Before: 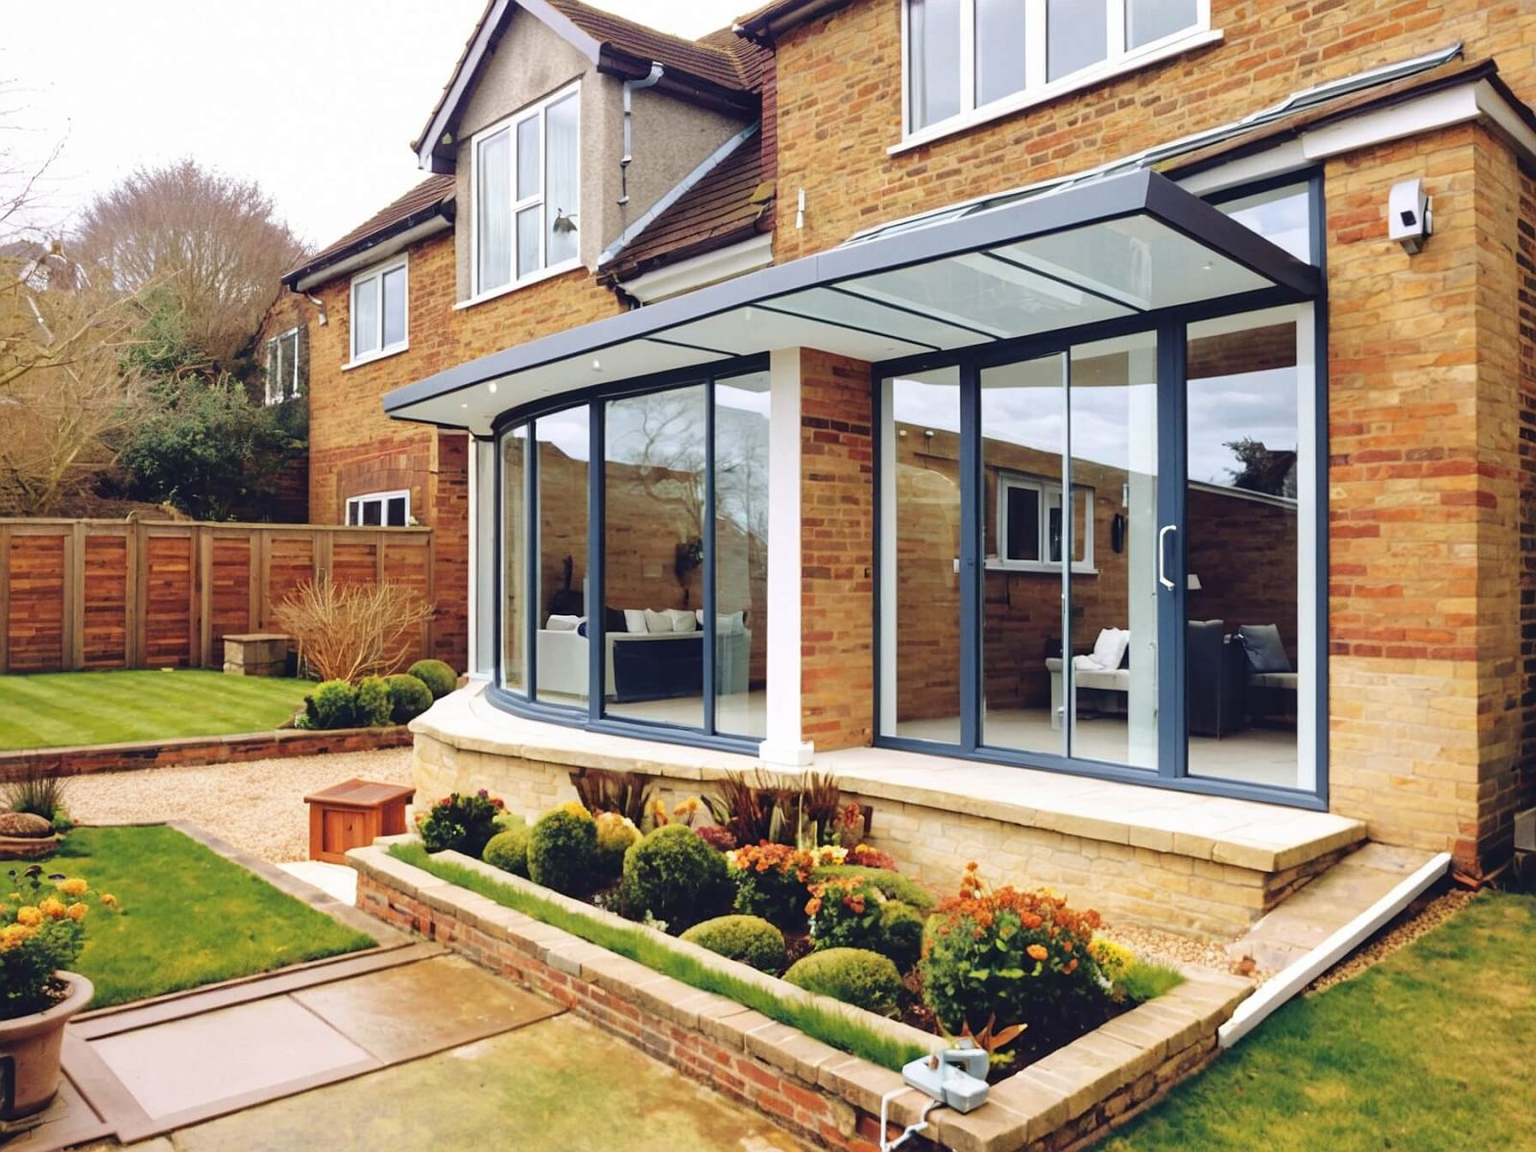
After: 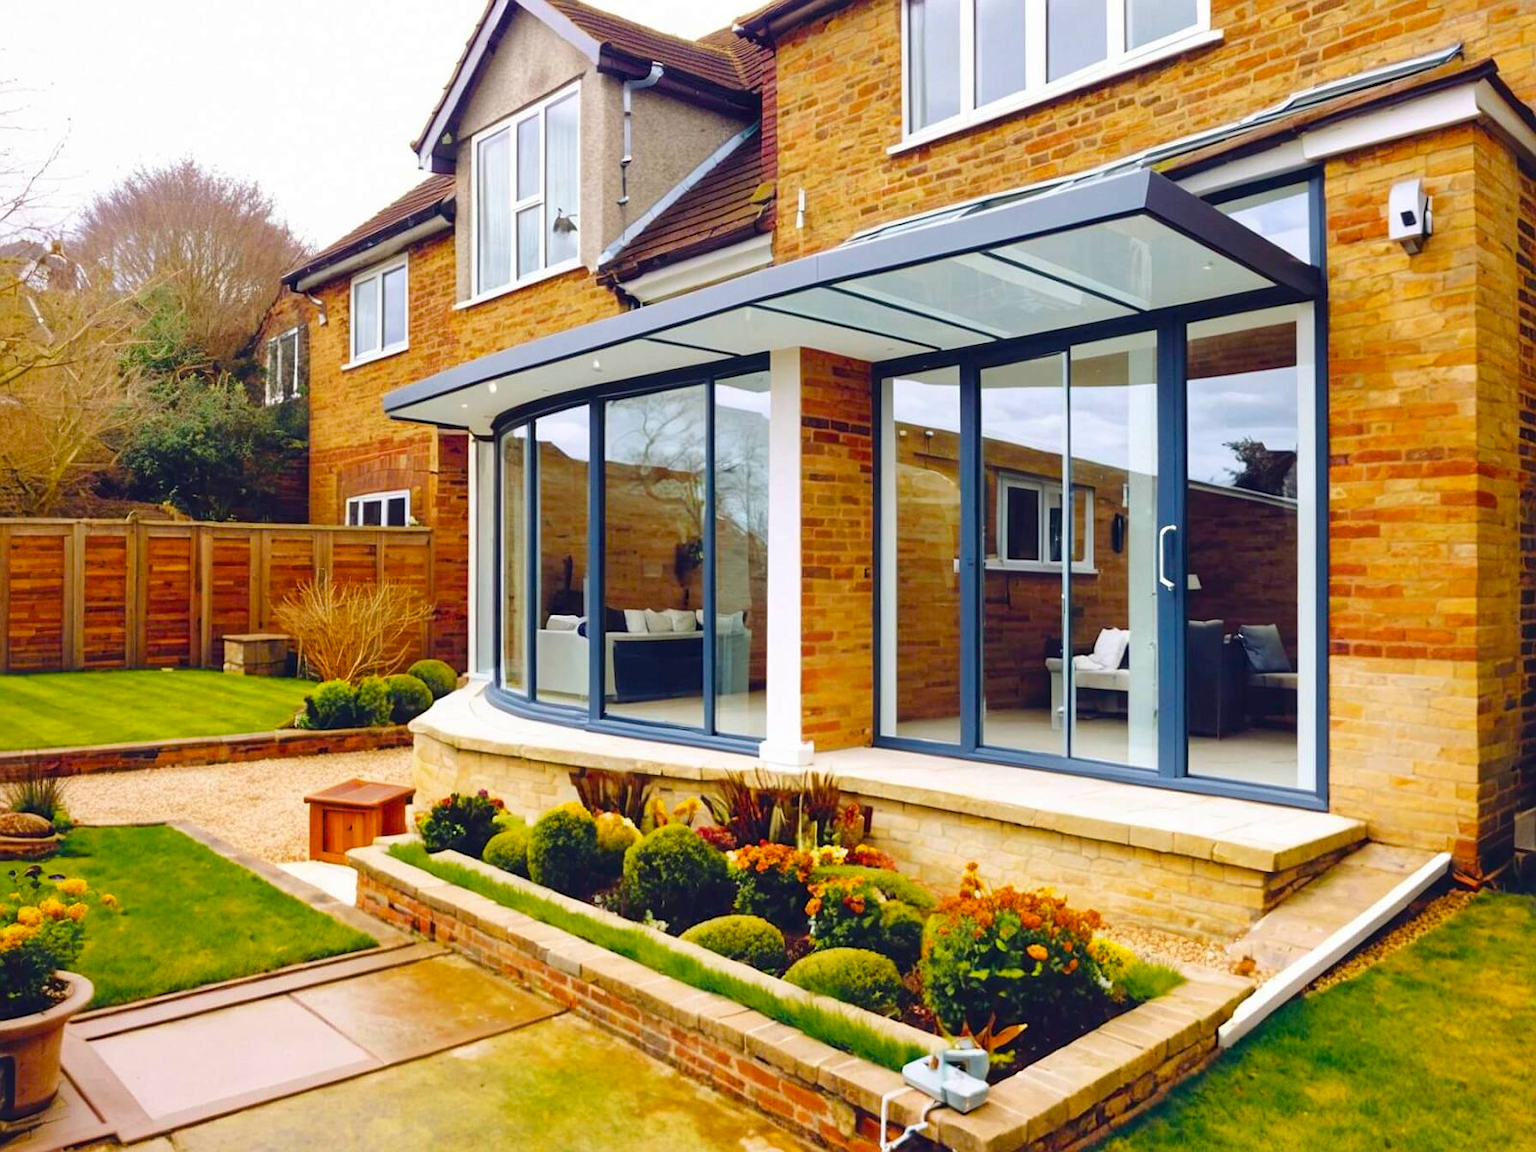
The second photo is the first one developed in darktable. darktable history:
color balance rgb: perceptual saturation grading › global saturation 35.993%, perceptual saturation grading › shadows 35.008%, global vibrance 9.717%
